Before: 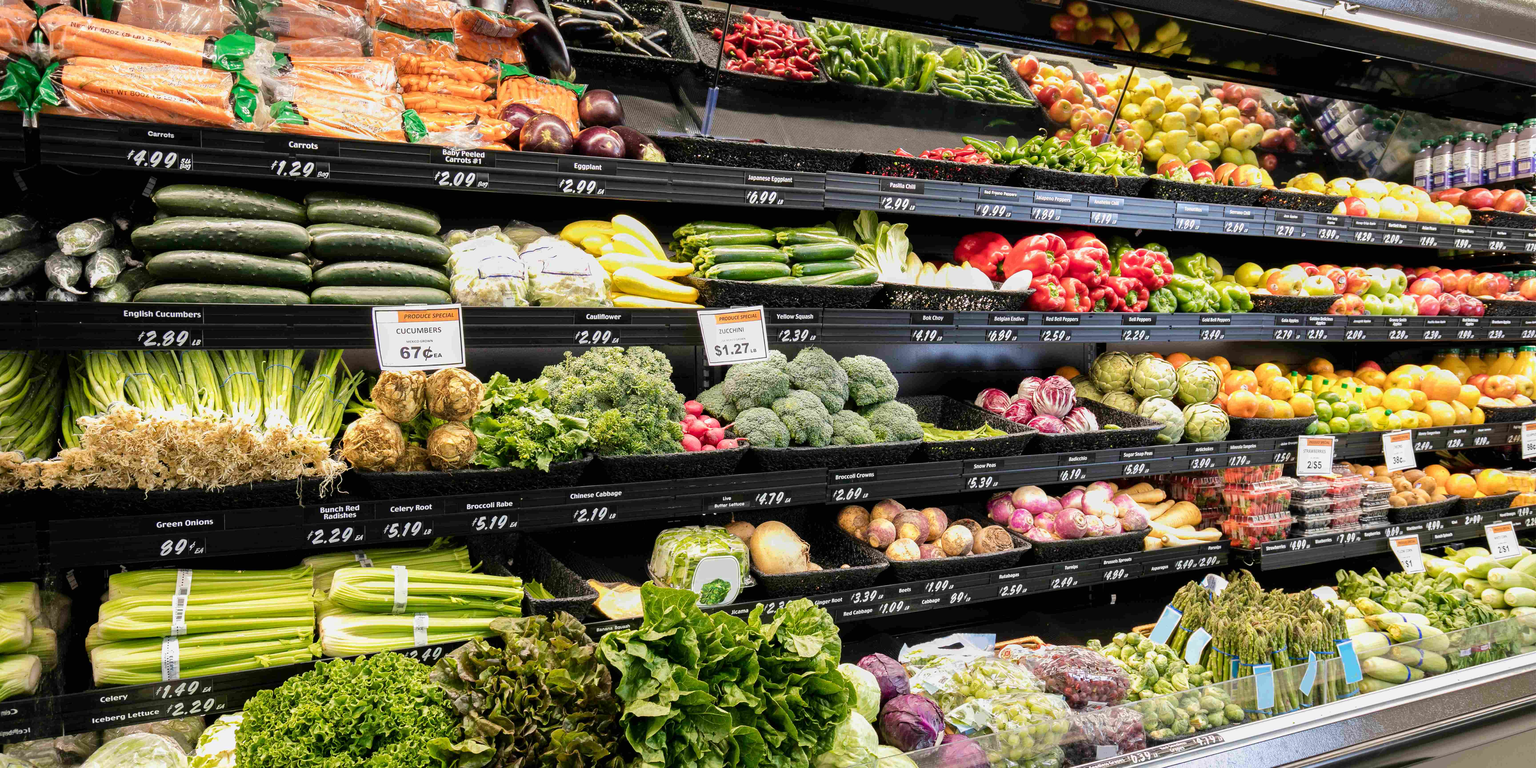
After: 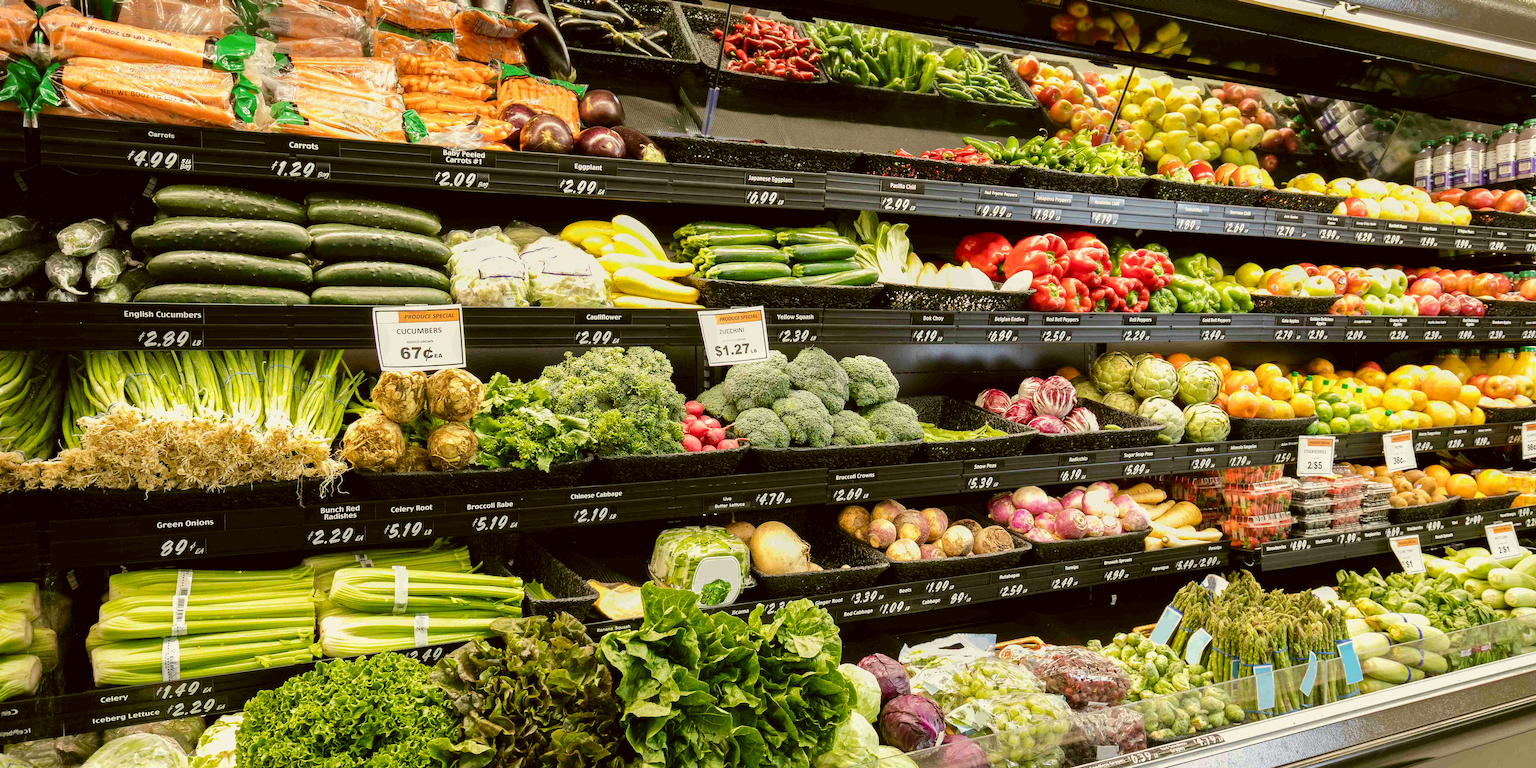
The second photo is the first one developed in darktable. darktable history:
color correction: highlights a* -1.66, highlights b* 10.11, shadows a* 0.584, shadows b* 19.18
